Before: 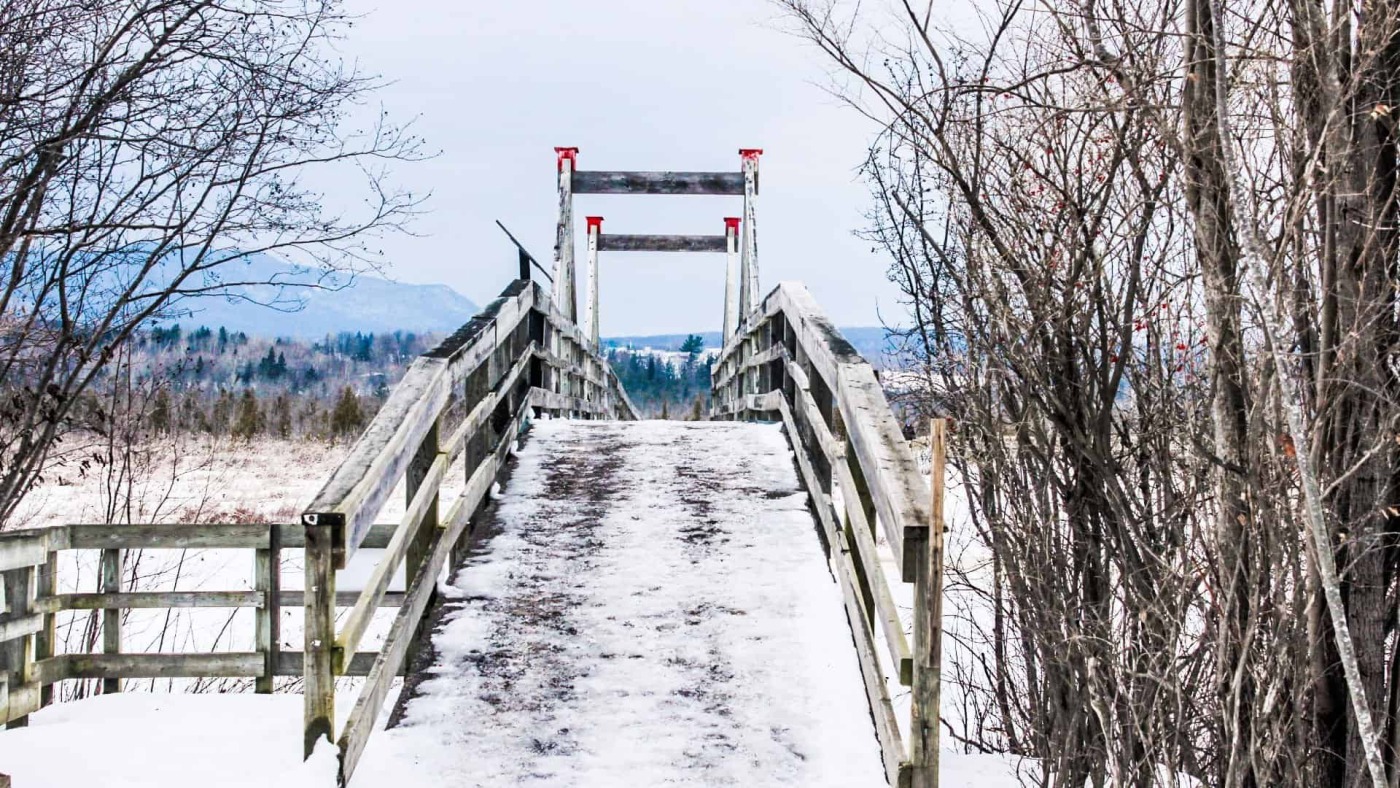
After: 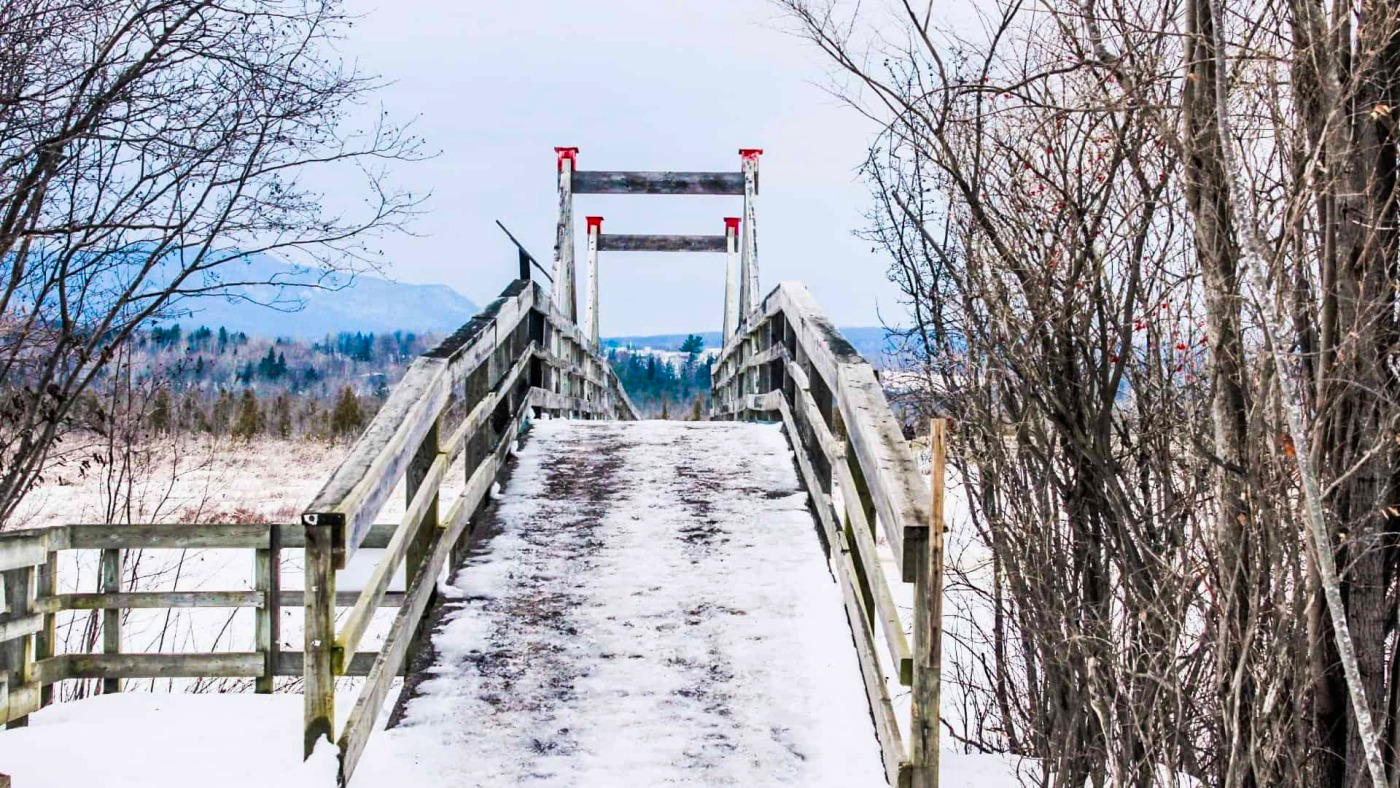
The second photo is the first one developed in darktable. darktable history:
color balance rgb: perceptual saturation grading › global saturation 20%, global vibrance 20%
exposure: exposure -0.048 EV, compensate highlight preservation false
